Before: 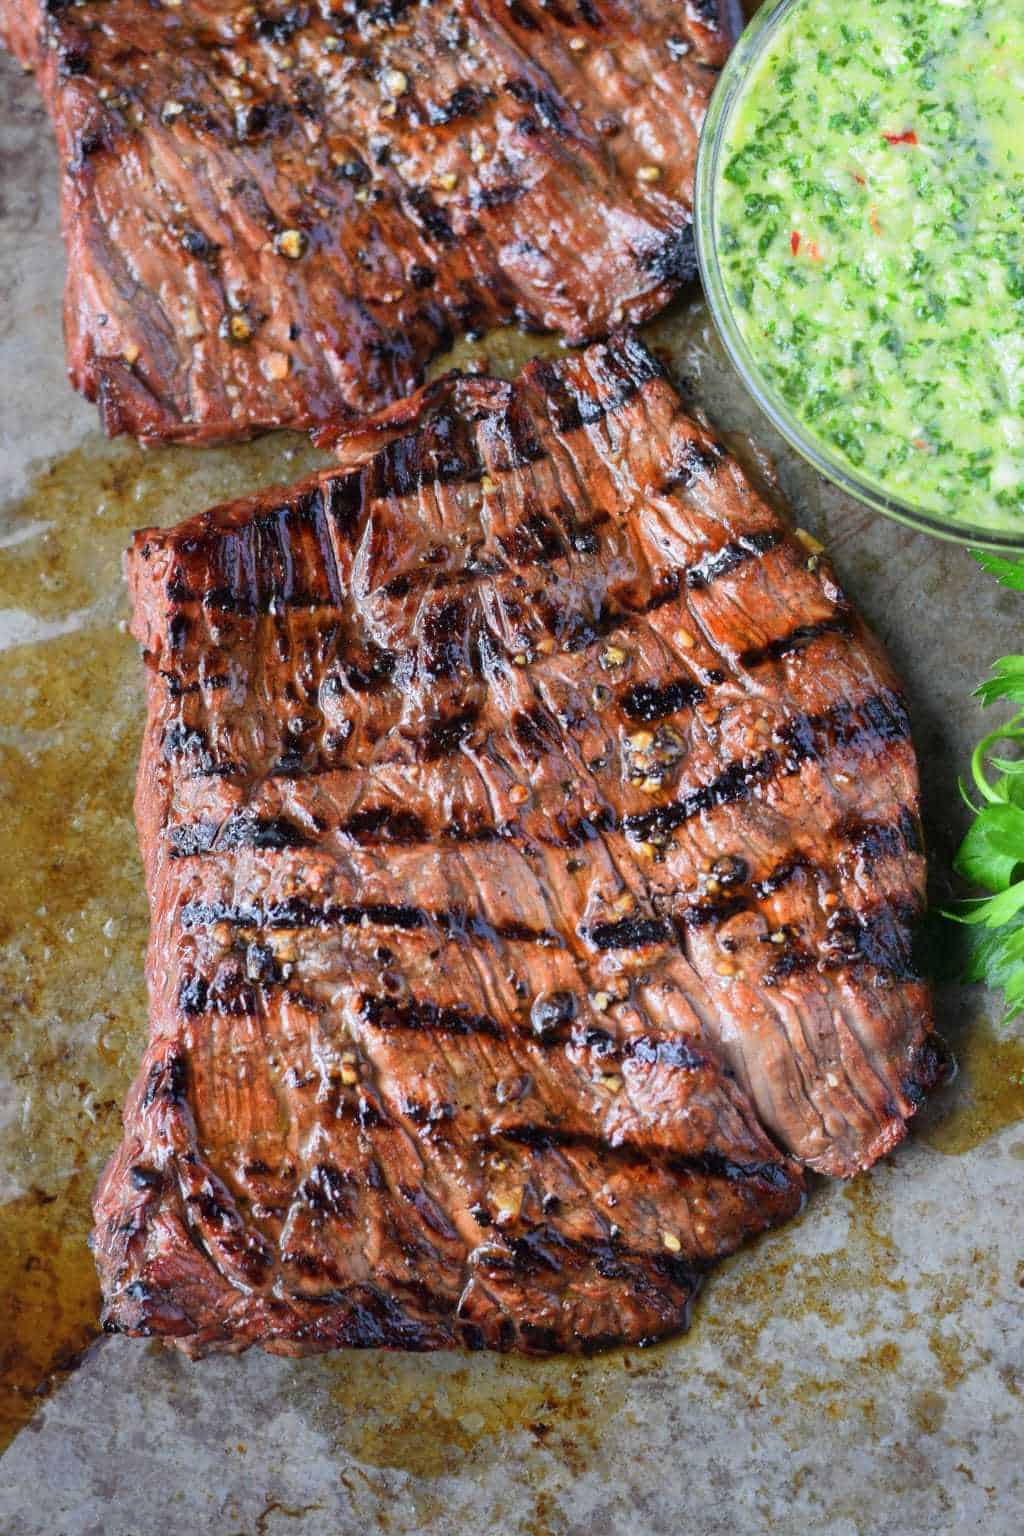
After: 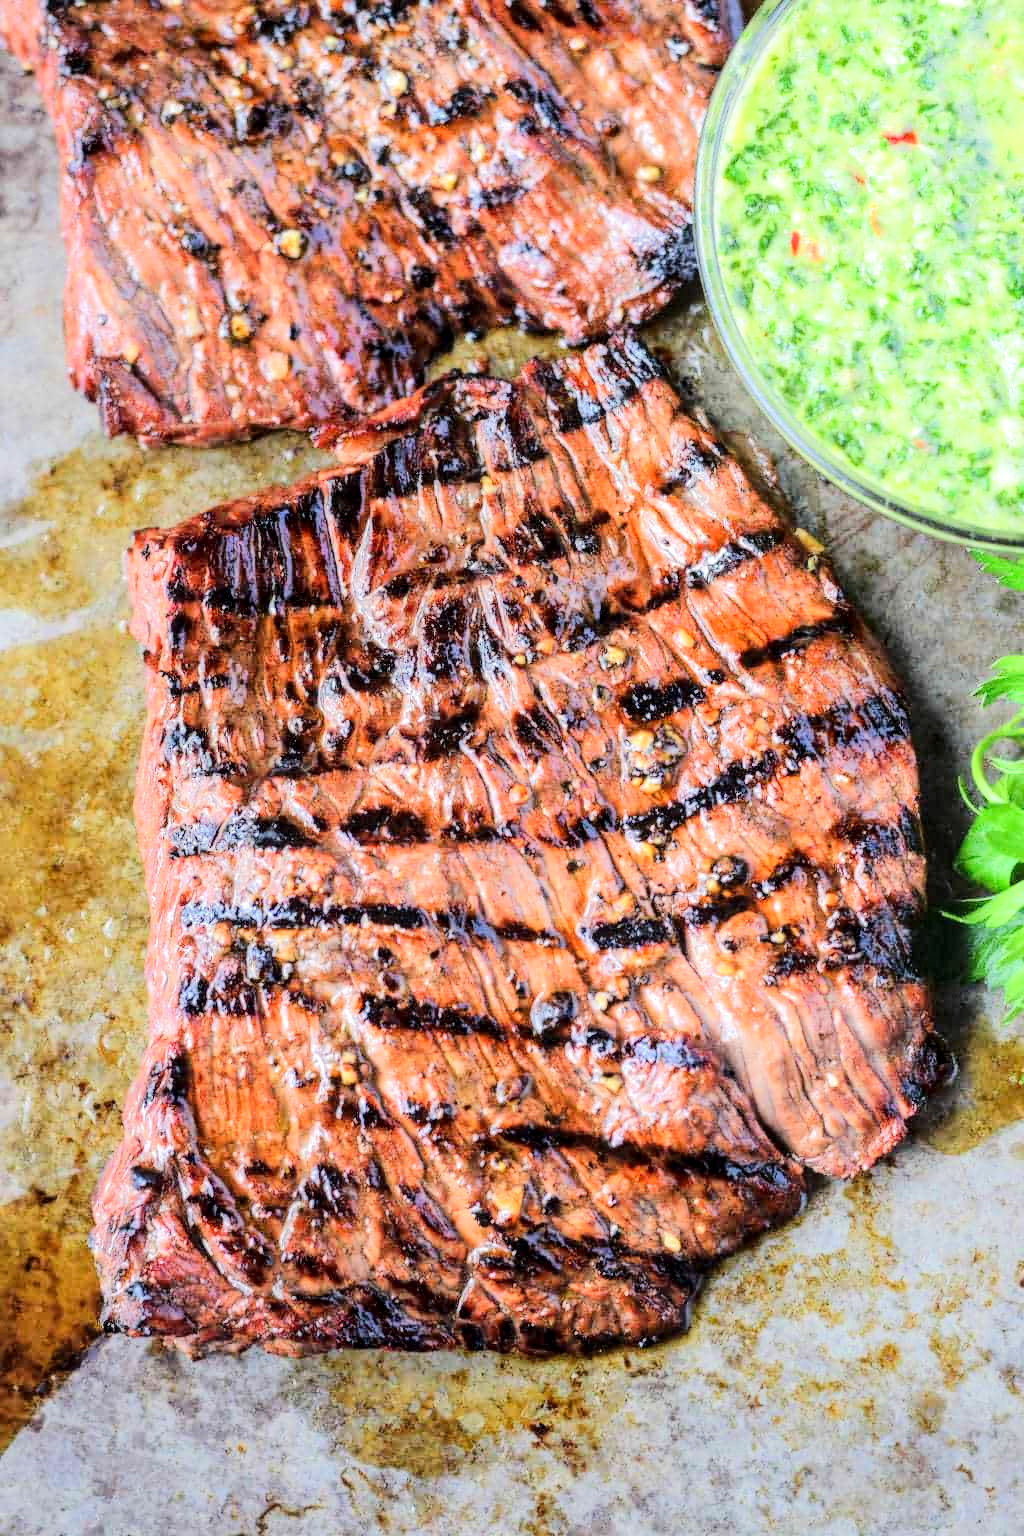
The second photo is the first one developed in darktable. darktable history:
local contrast: detail 130%
tone equalizer: -7 EV 0.15 EV, -6 EV 0.561 EV, -5 EV 1.17 EV, -4 EV 1.37 EV, -3 EV 1.17 EV, -2 EV 0.6 EV, -1 EV 0.158 EV, edges refinement/feathering 500, mask exposure compensation -1.57 EV, preserve details no
